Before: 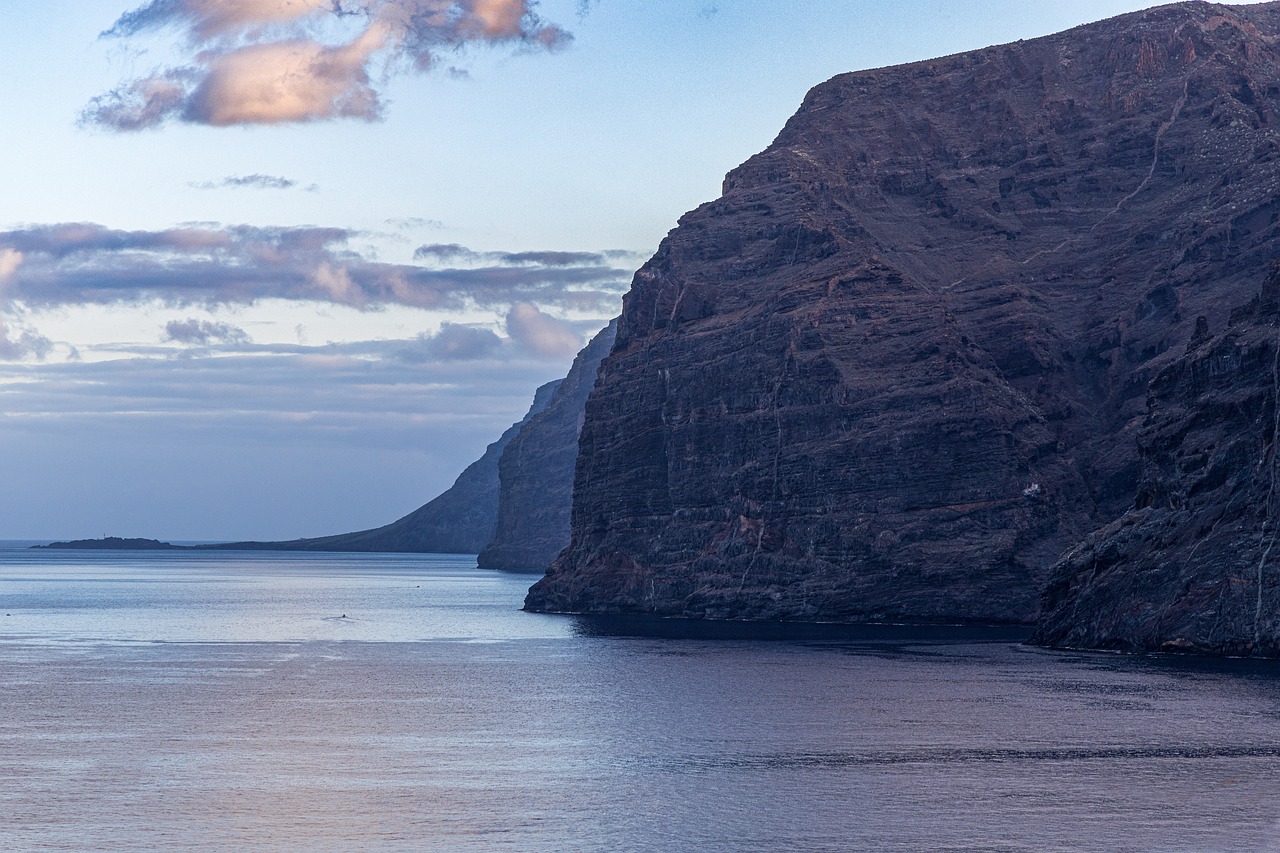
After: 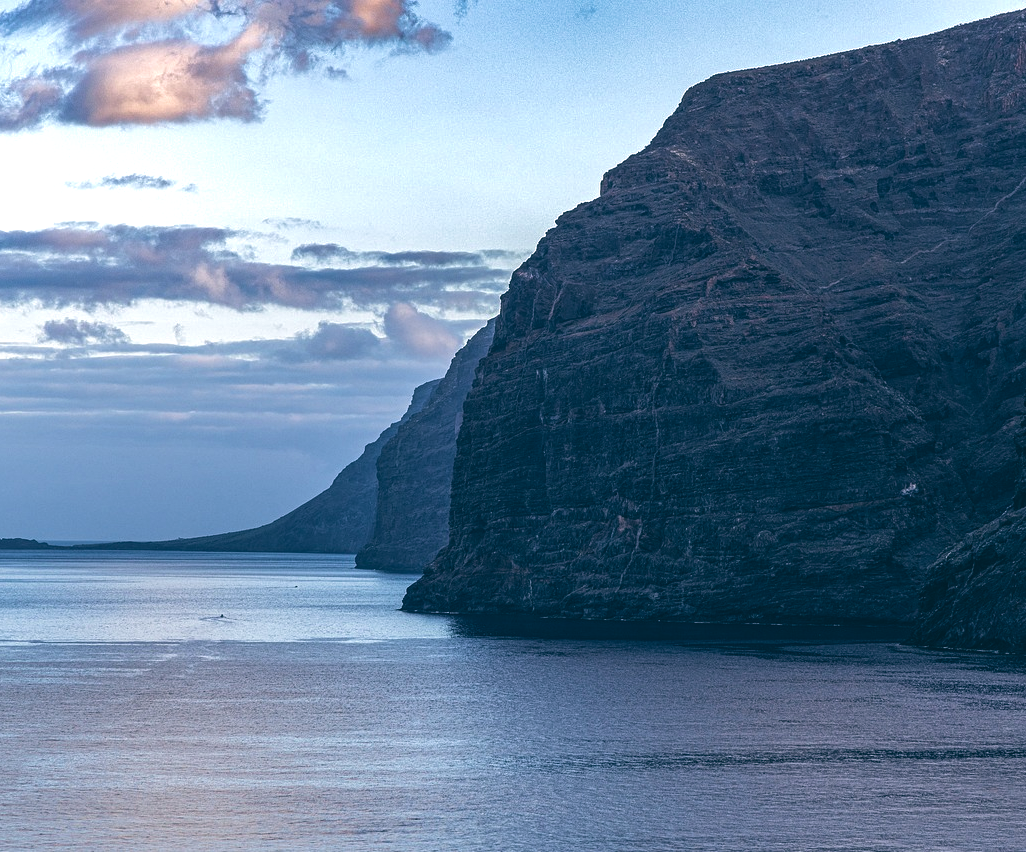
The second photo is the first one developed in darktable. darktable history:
local contrast: highlights 100%, shadows 100%, detail 120%, midtone range 0.2
shadows and highlights: shadows 10, white point adjustment 1, highlights -40
velvia: on, module defaults
color balance: lift [1.016, 0.983, 1, 1.017], gamma [0.958, 1, 1, 1], gain [0.981, 1.007, 0.993, 1.002], input saturation 118.26%, contrast 13.43%, contrast fulcrum 21.62%, output saturation 82.76%
crop and rotate: left 9.597%, right 10.195%
color correction: saturation 0.8
